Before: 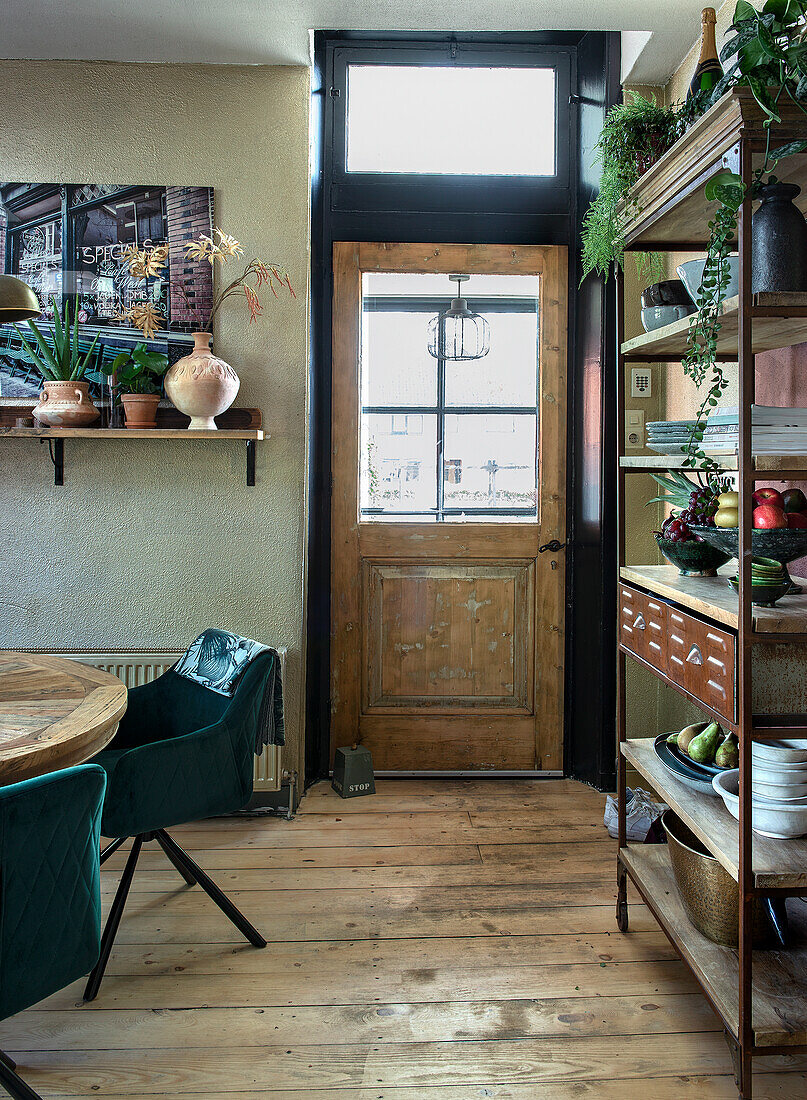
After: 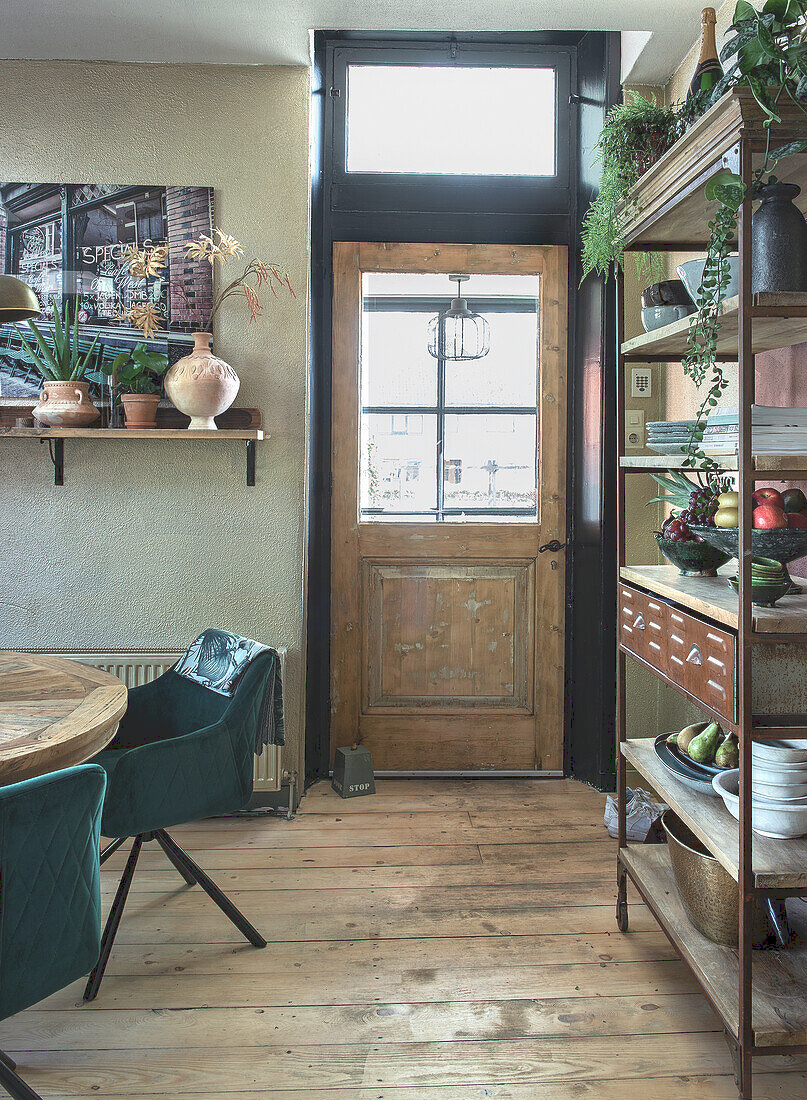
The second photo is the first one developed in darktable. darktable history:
contrast brightness saturation: saturation -0.064
tone curve: curves: ch0 [(0, 0) (0.003, 0.144) (0.011, 0.149) (0.025, 0.159) (0.044, 0.183) (0.069, 0.207) (0.1, 0.236) (0.136, 0.269) (0.177, 0.303) (0.224, 0.339) (0.277, 0.38) (0.335, 0.428) (0.399, 0.478) (0.468, 0.539) (0.543, 0.604) (0.623, 0.679) (0.709, 0.755) (0.801, 0.836) (0.898, 0.918) (1, 1)], preserve colors none
